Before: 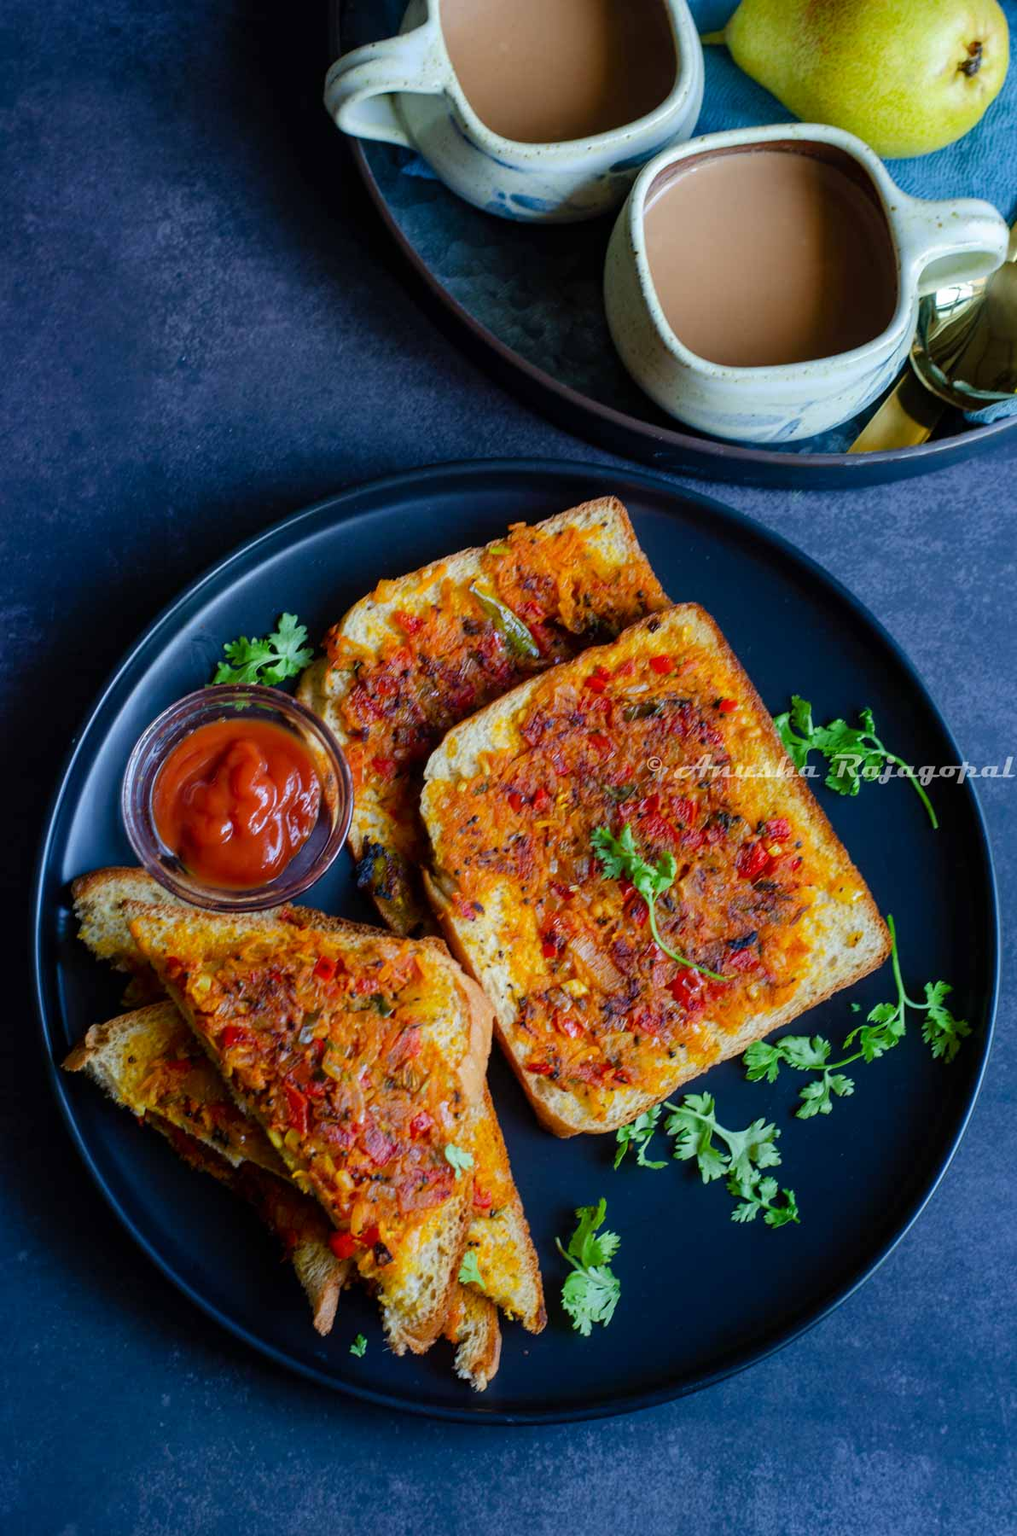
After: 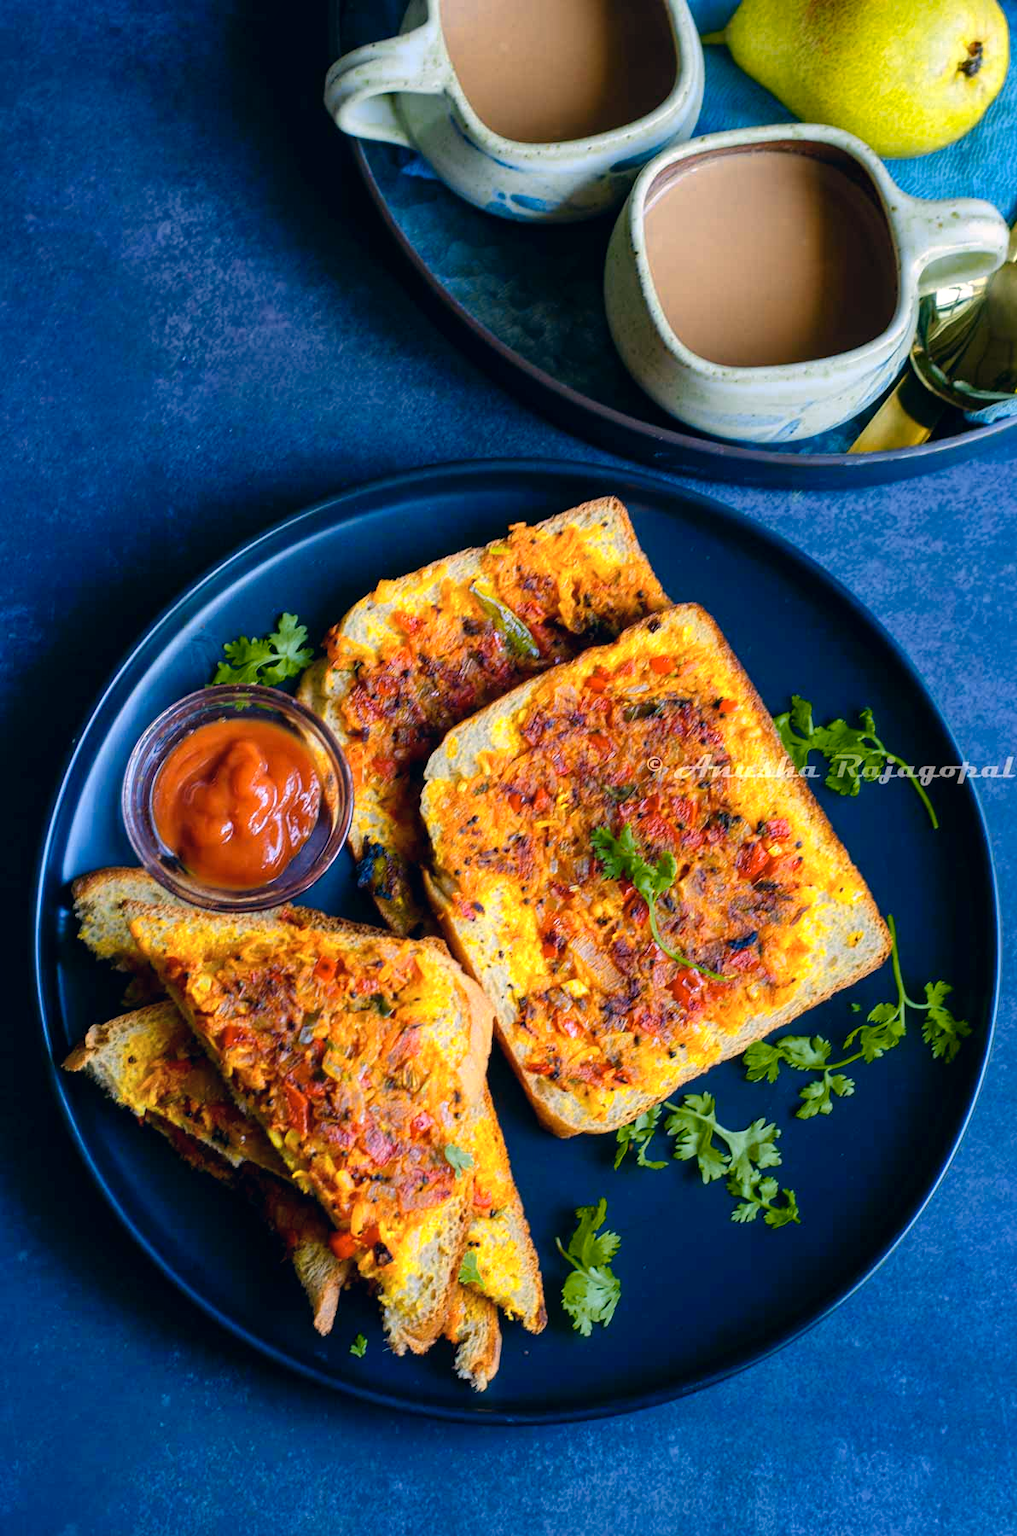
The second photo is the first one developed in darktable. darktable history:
color zones: curves: ch0 [(0.099, 0.624) (0.257, 0.596) (0.384, 0.376) (0.529, 0.492) (0.697, 0.564) (0.768, 0.532) (0.908, 0.644)]; ch1 [(0.112, 0.564) (0.254, 0.612) (0.432, 0.676) (0.592, 0.456) (0.743, 0.684) (0.888, 0.536)]; ch2 [(0.25, 0.5) (0.469, 0.36) (0.75, 0.5)]
shadows and highlights: shadows 29.32, highlights -29.32, low approximation 0.01, soften with gaussian
color correction: highlights a* 5.38, highlights b* 5.3, shadows a* -4.26, shadows b* -5.11
